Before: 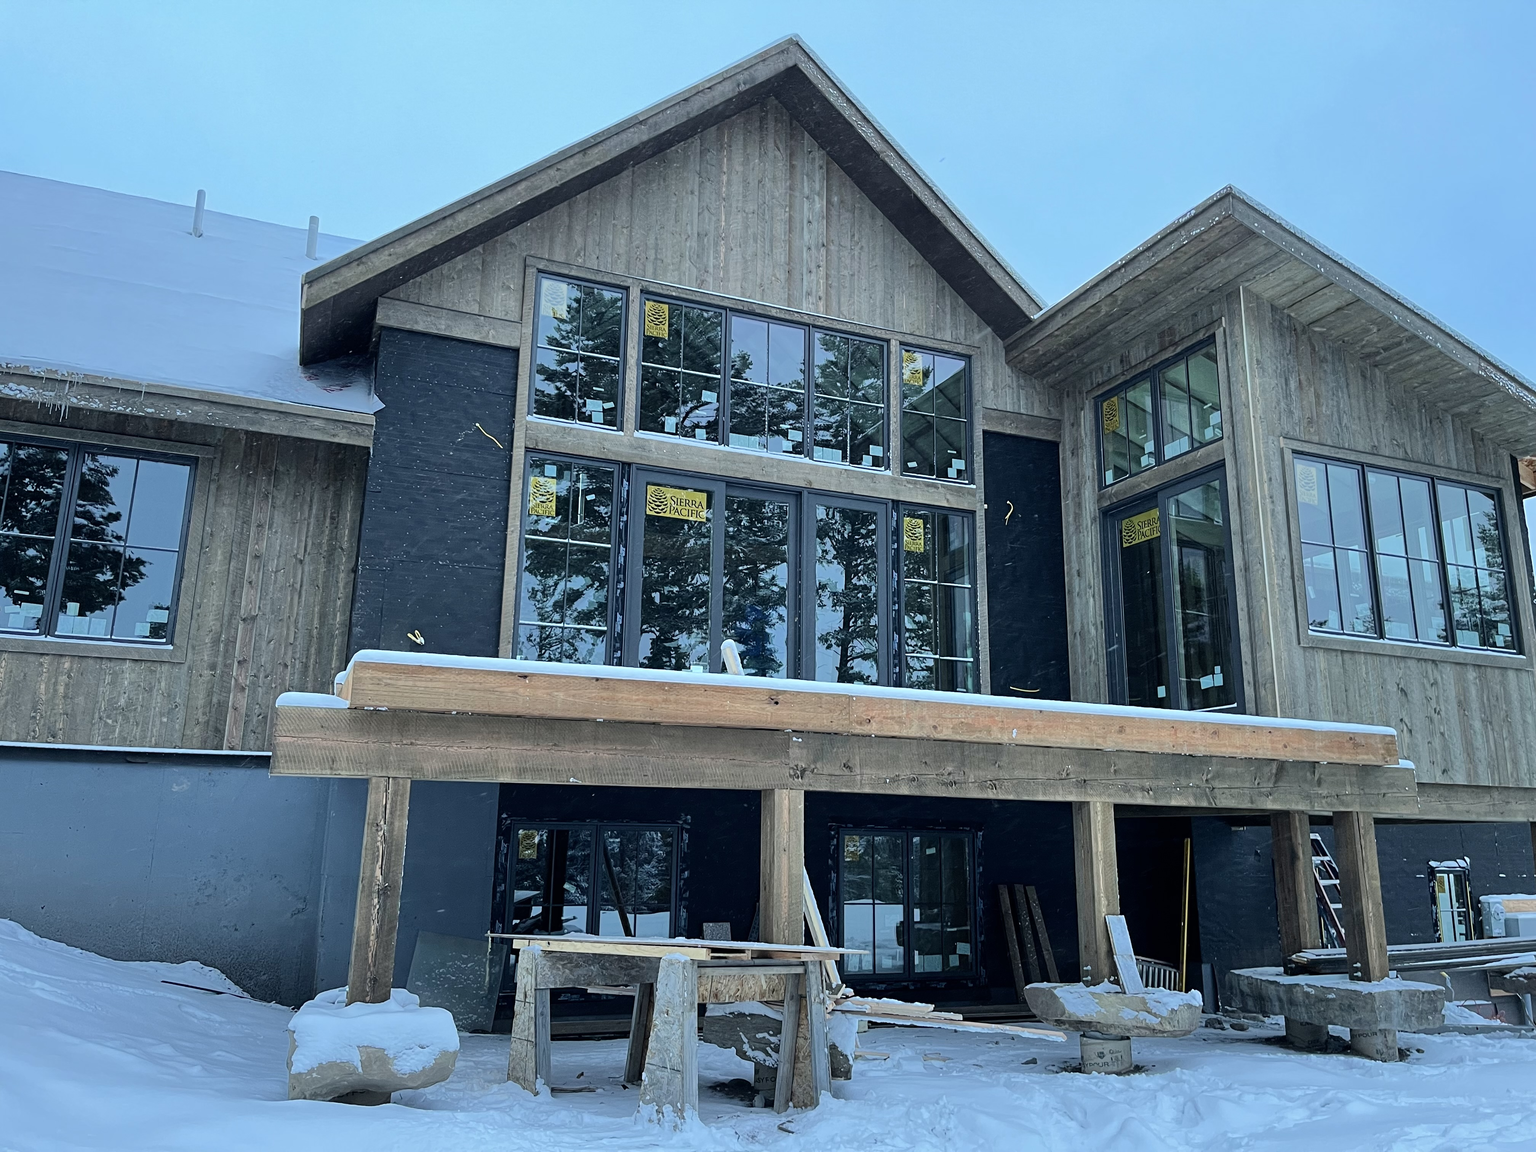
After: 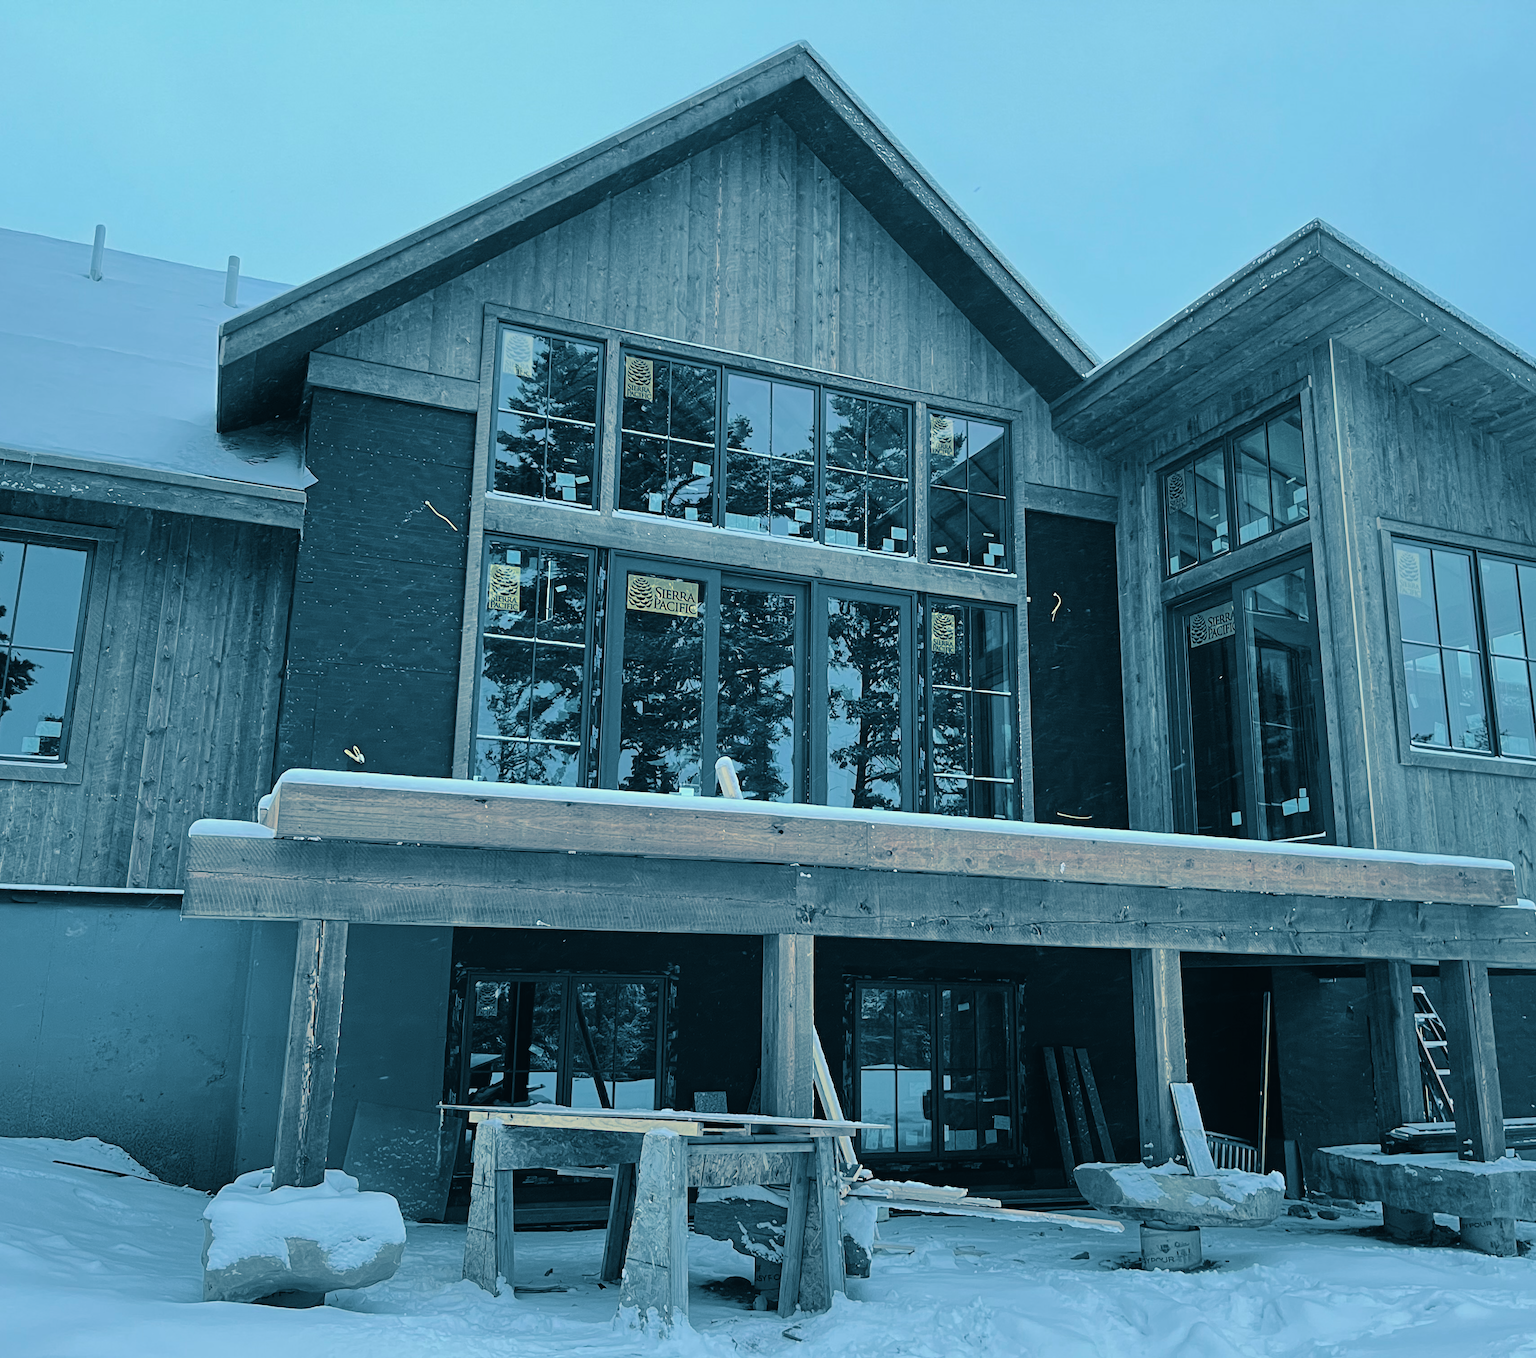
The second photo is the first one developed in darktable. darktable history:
color balance: mode lift, gamma, gain (sRGB), lift [1.04, 1, 1, 0.97], gamma [1.01, 1, 1, 0.97], gain [0.96, 1, 1, 0.97]
crop: left 7.598%, right 7.873%
split-toning: shadows › hue 212.4°, balance -70
